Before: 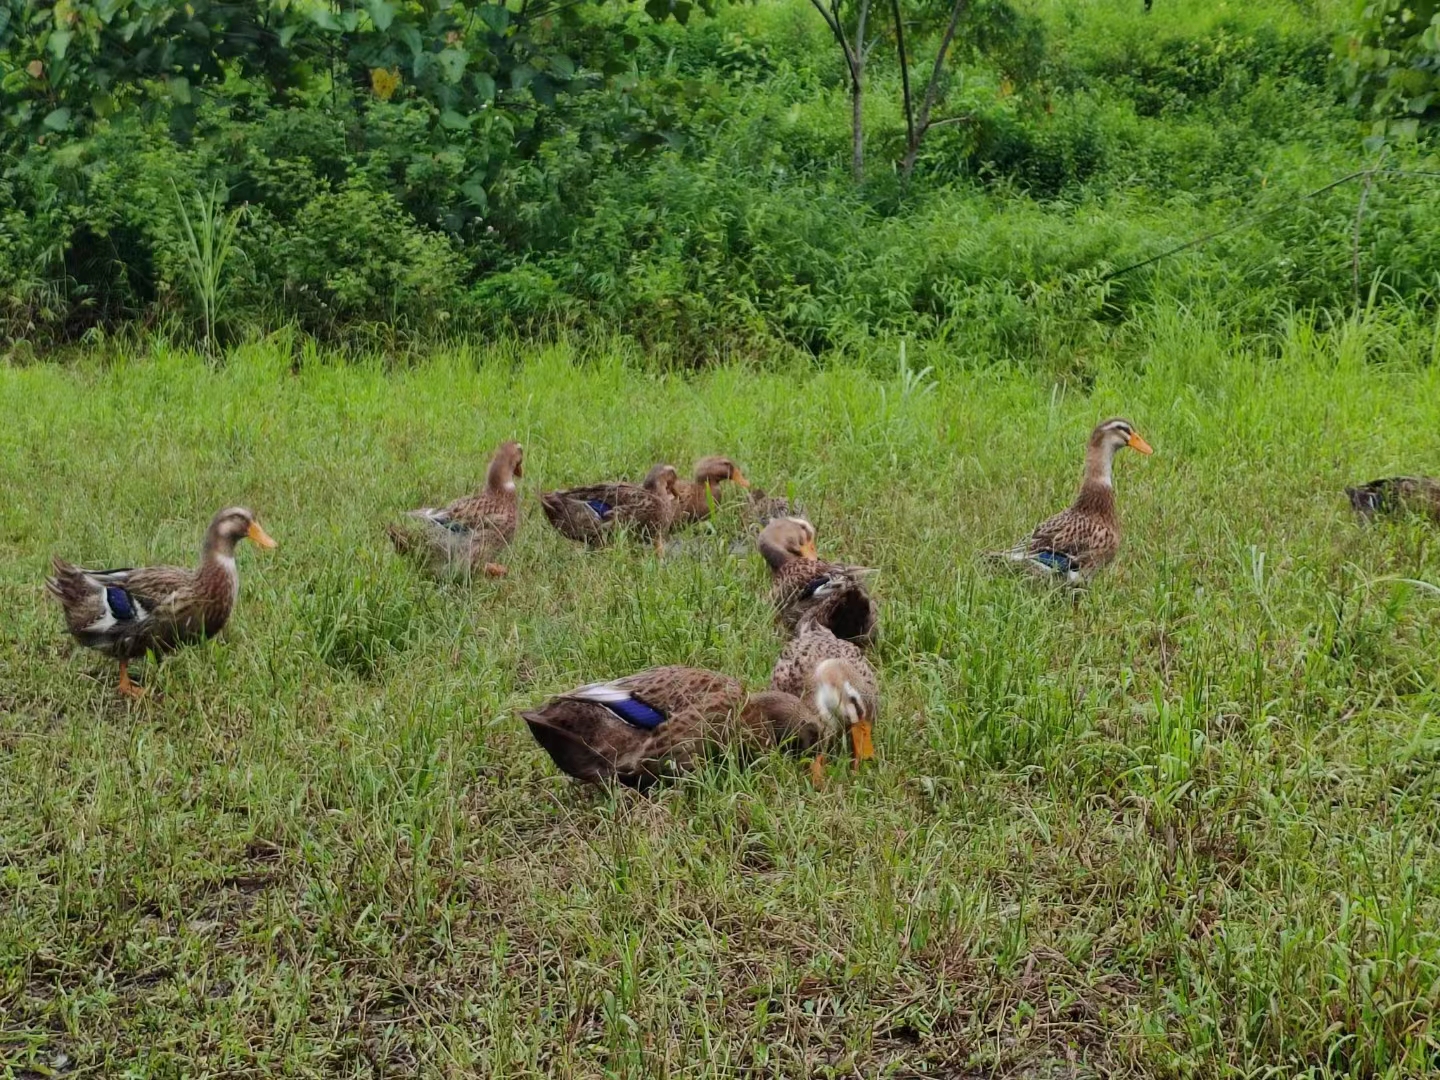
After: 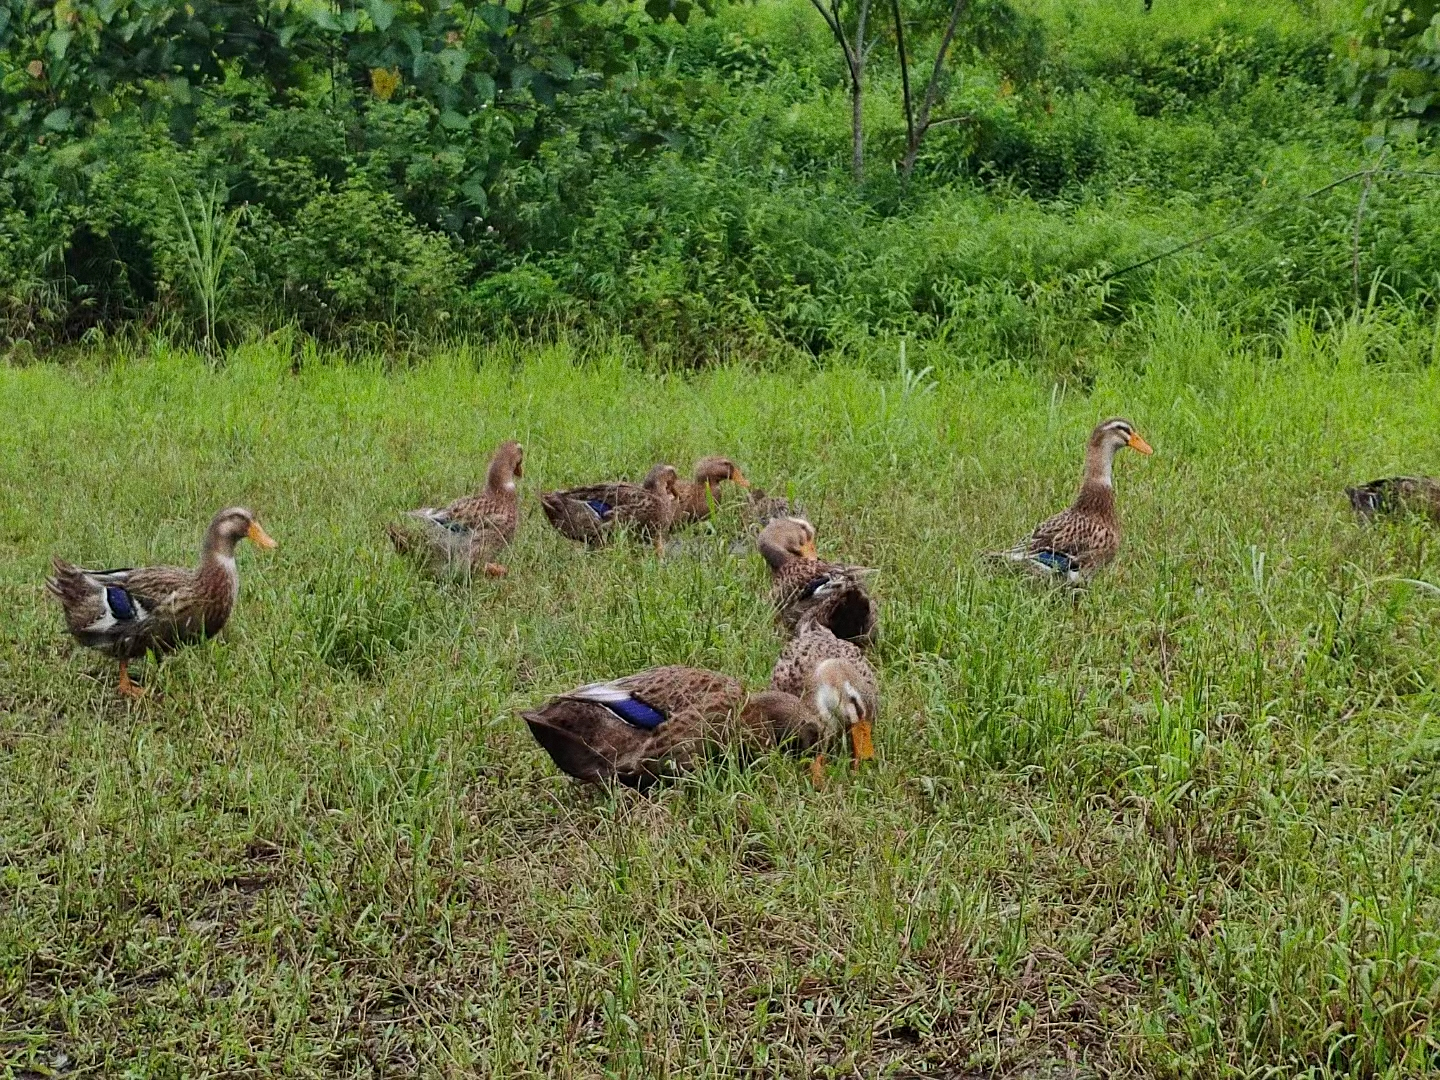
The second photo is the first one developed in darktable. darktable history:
sharpen: radius 1.864, amount 0.398, threshold 1.271
grain: coarseness 0.09 ISO, strength 40%
